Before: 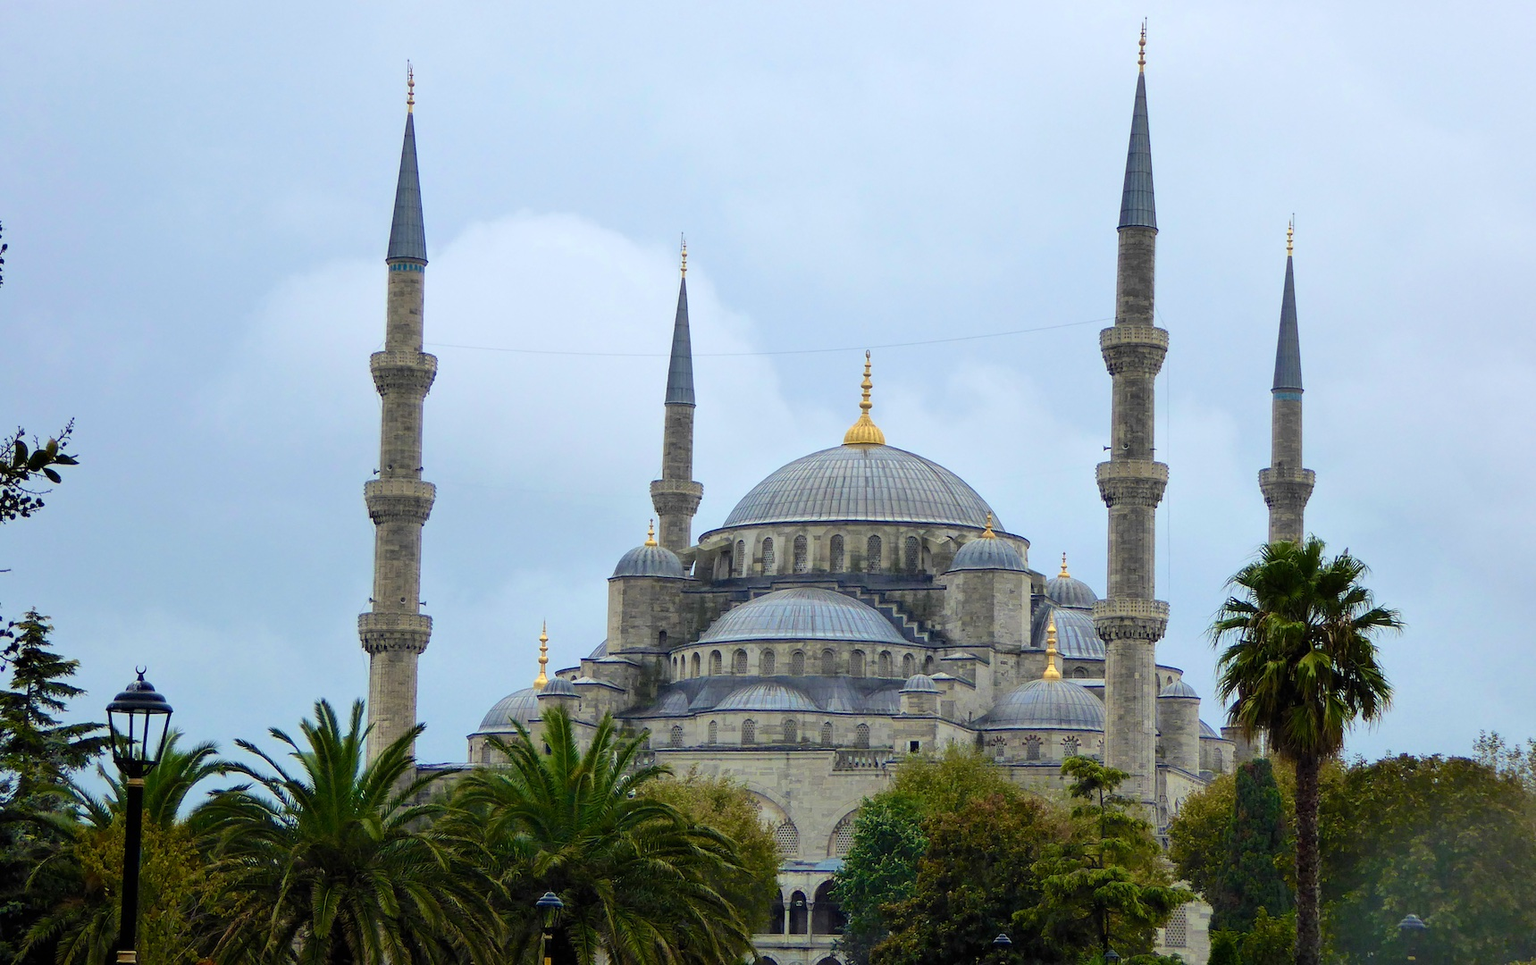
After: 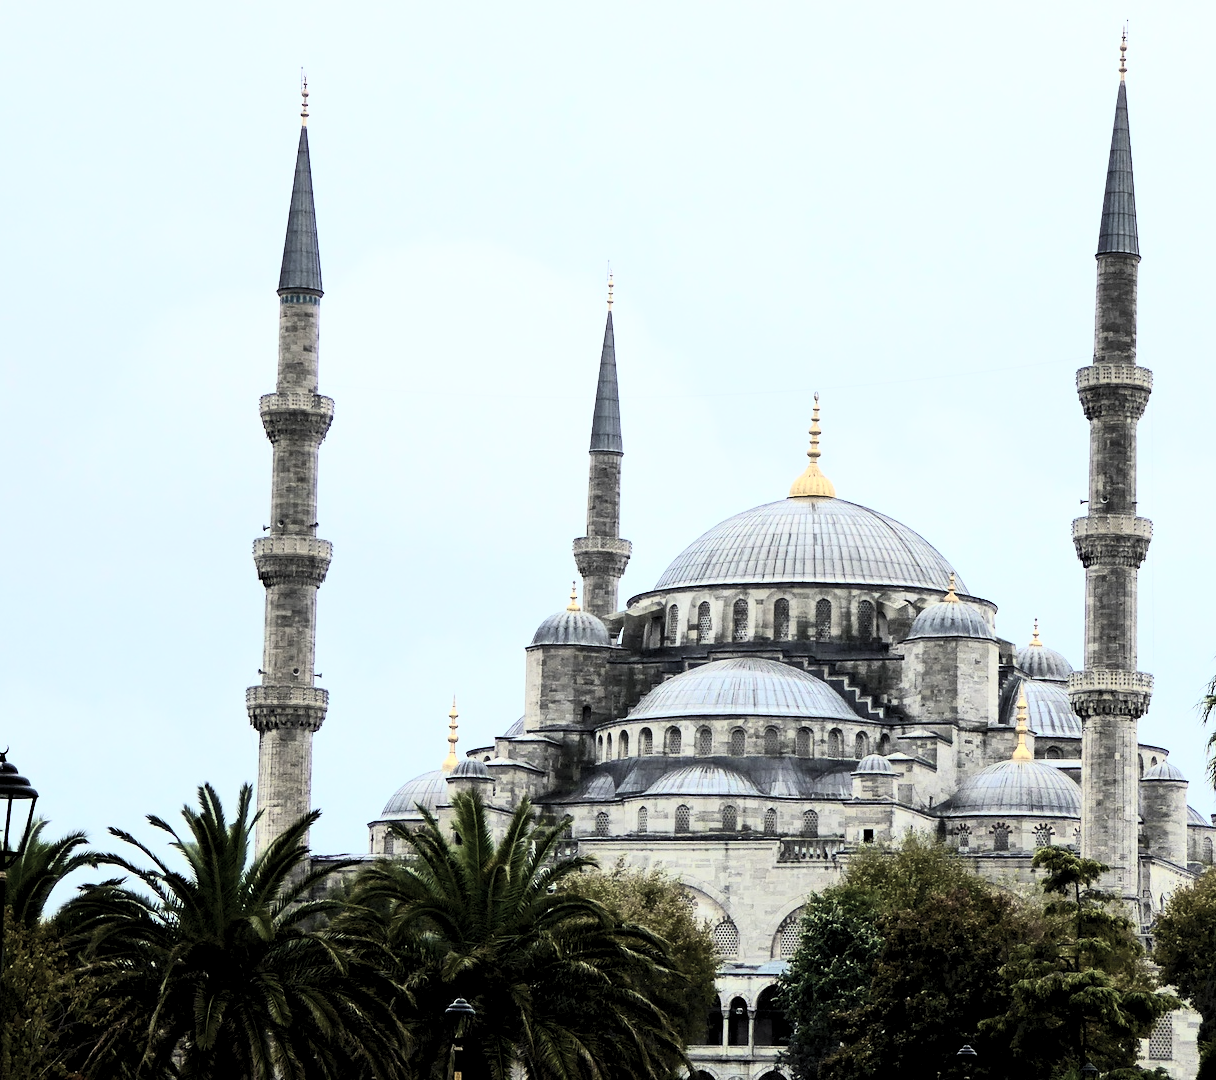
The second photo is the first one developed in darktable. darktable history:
exposure: black level correction 0.005, exposure 0.001 EV, compensate highlight preservation false
levels: levels [0.116, 0.574, 1]
crop and rotate: left 9.061%, right 20.142%
contrast brightness saturation: contrast 0.57, brightness 0.57, saturation -0.34
